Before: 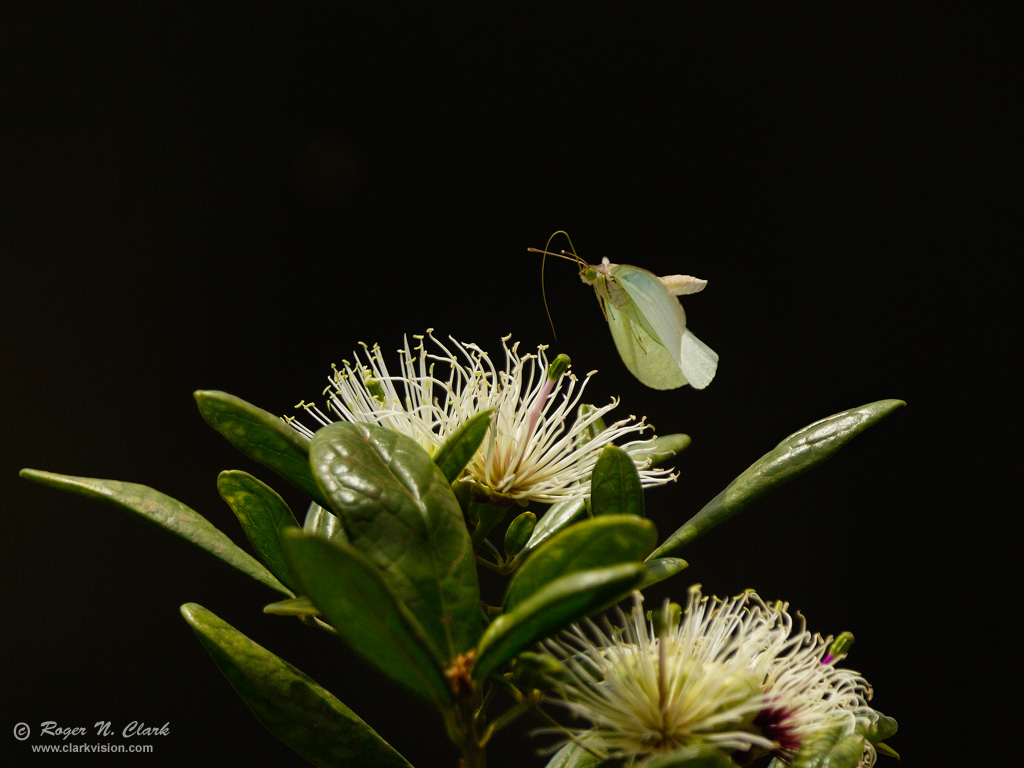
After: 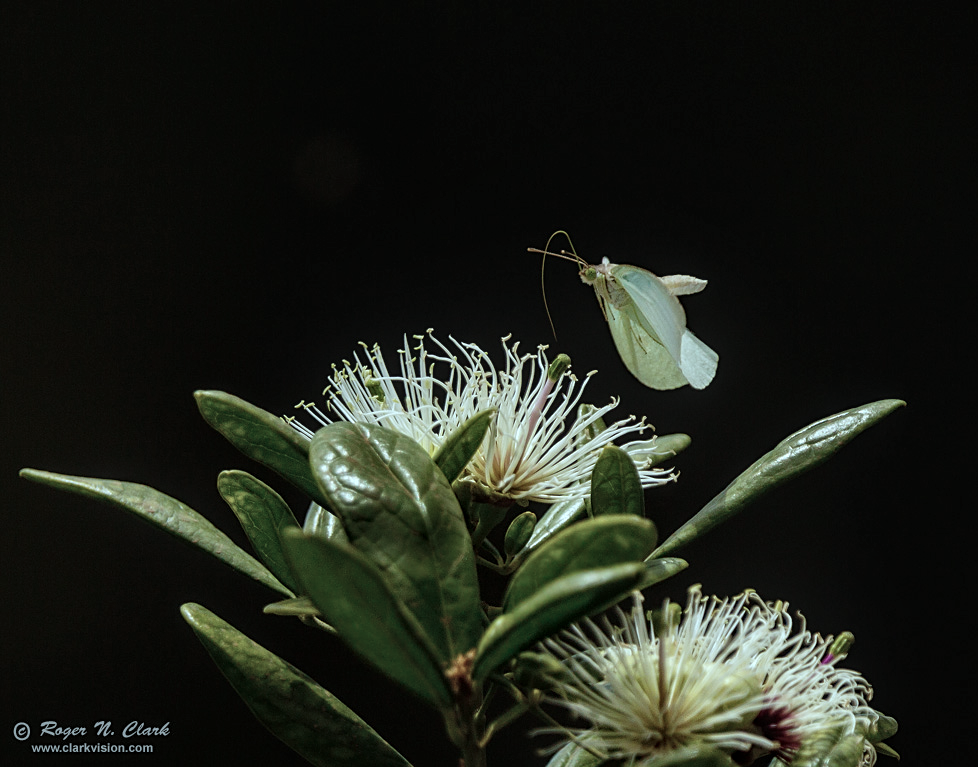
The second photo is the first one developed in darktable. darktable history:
color correction: highlights a* -13.32, highlights b* -17.45, saturation 0.708
sharpen: amount 0.216
local contrast: detail 130%
crop: right 4.489%, bottom 0.022%
